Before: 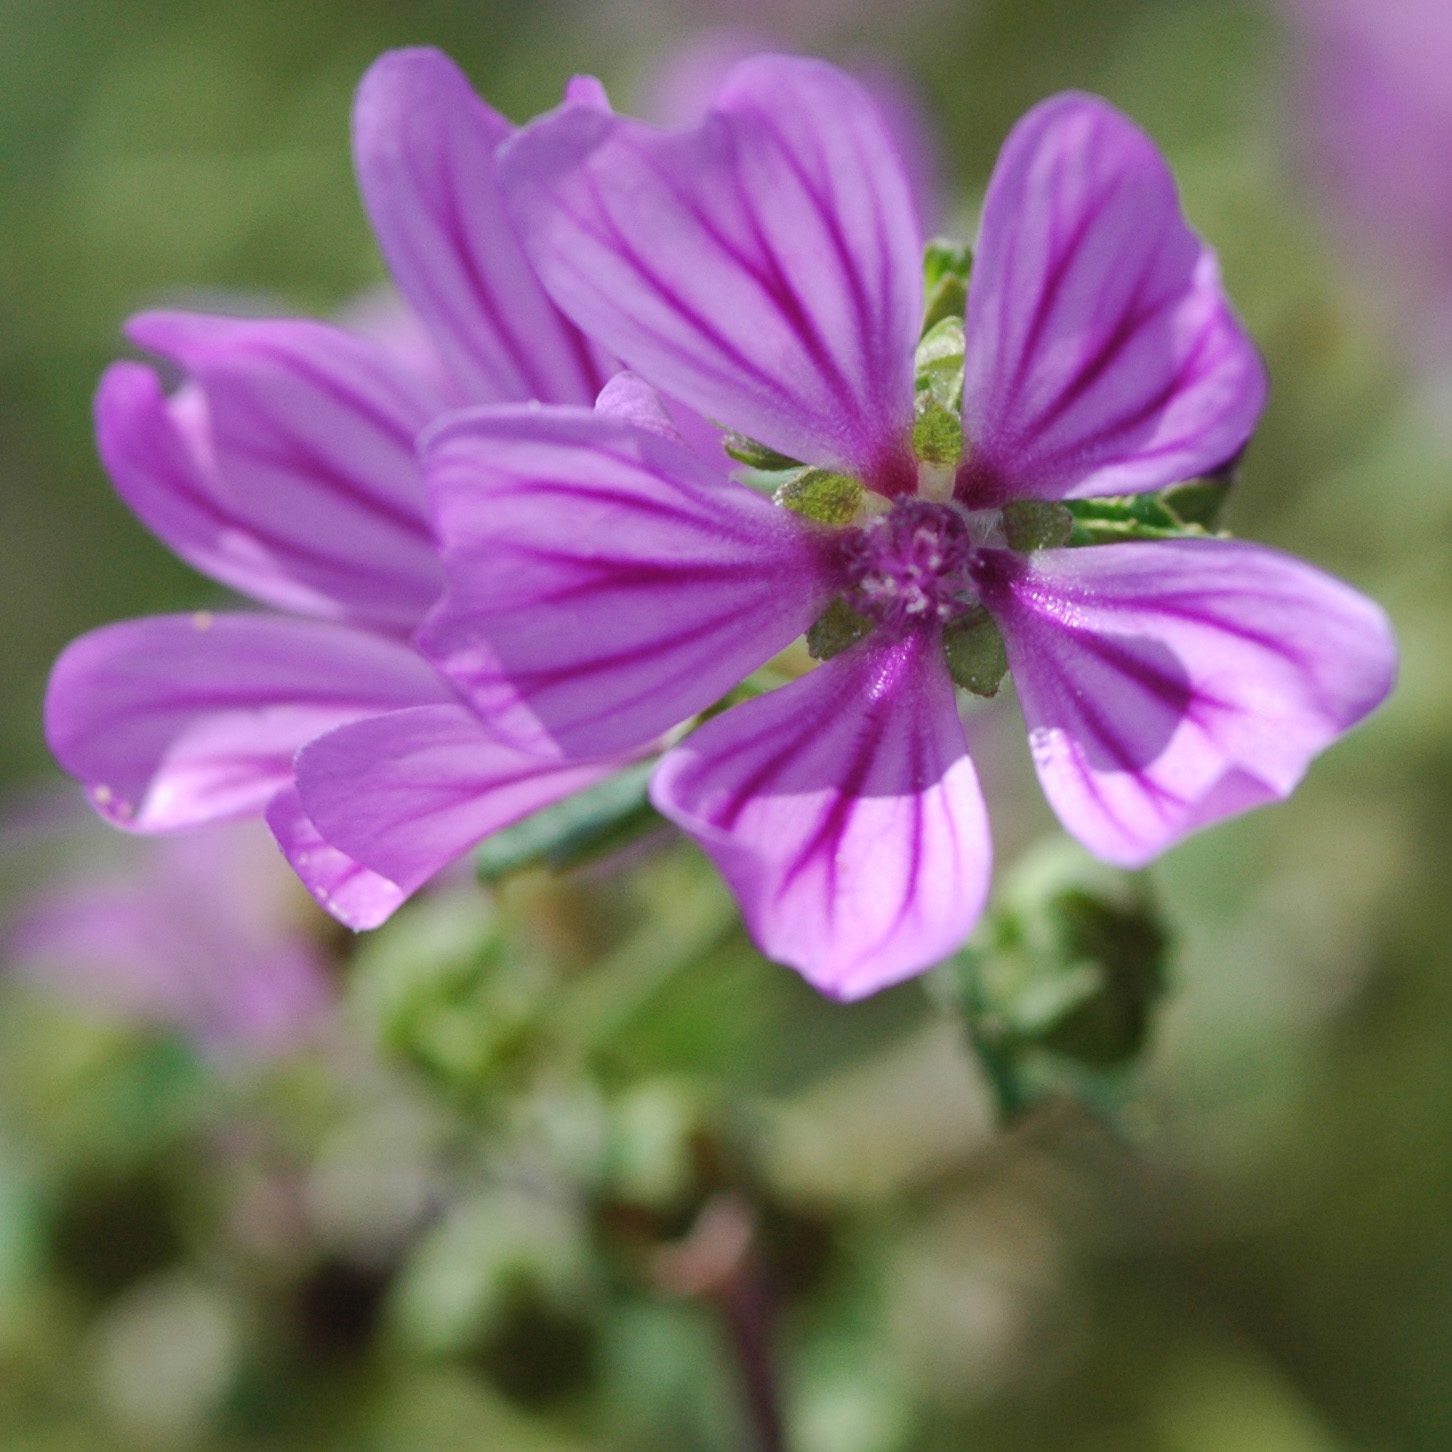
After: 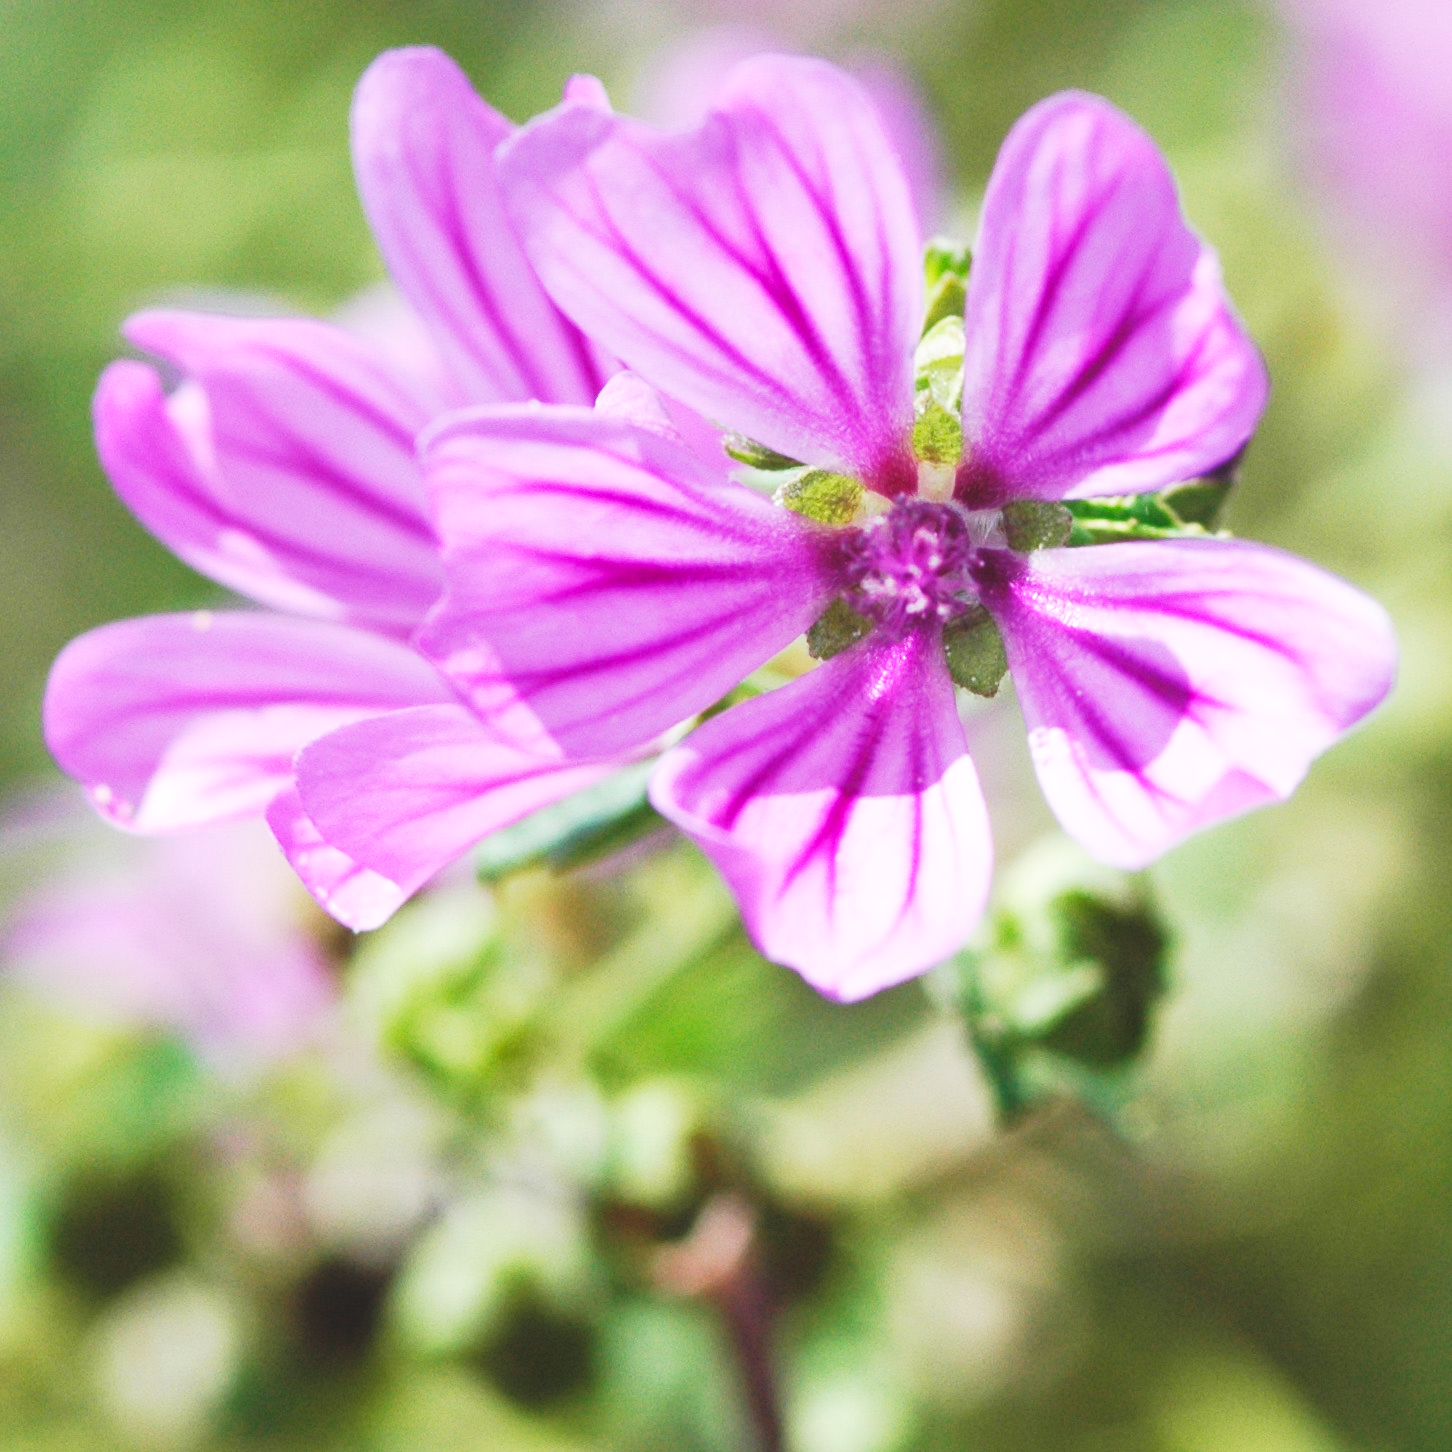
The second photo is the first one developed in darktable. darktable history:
exposure: black level correction -0.015, exposure -0.125 EV, compensate highlight preservation false
base curve: curves: ch0 [(0, 0) (0.007, 0.004) (0.027, 0.03) (0.046, 0.07) (0.207, 0.54) (0.442, 0.872) (0.673, 0.972) (1, 1)], preserve colors none
